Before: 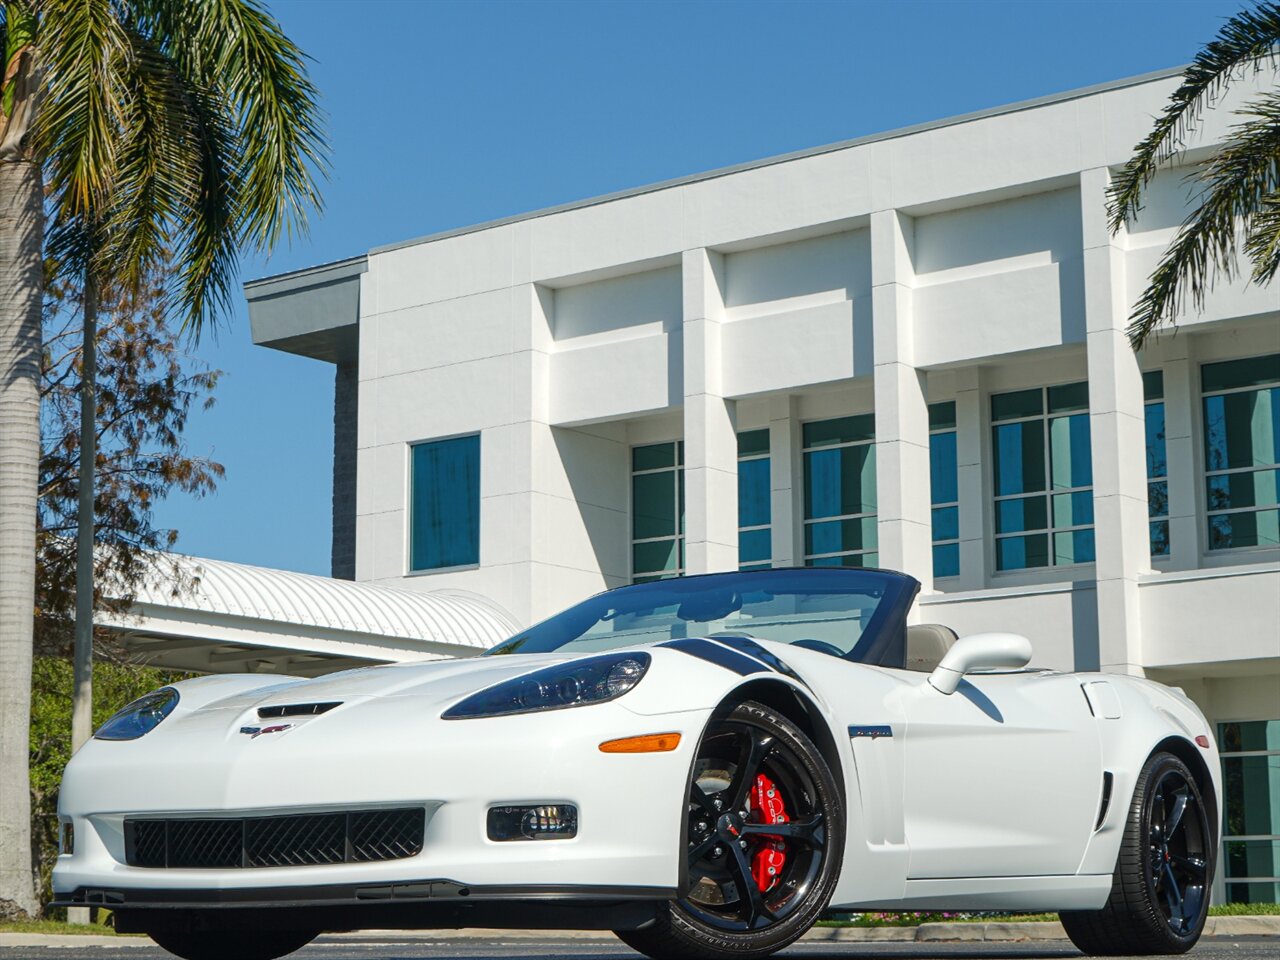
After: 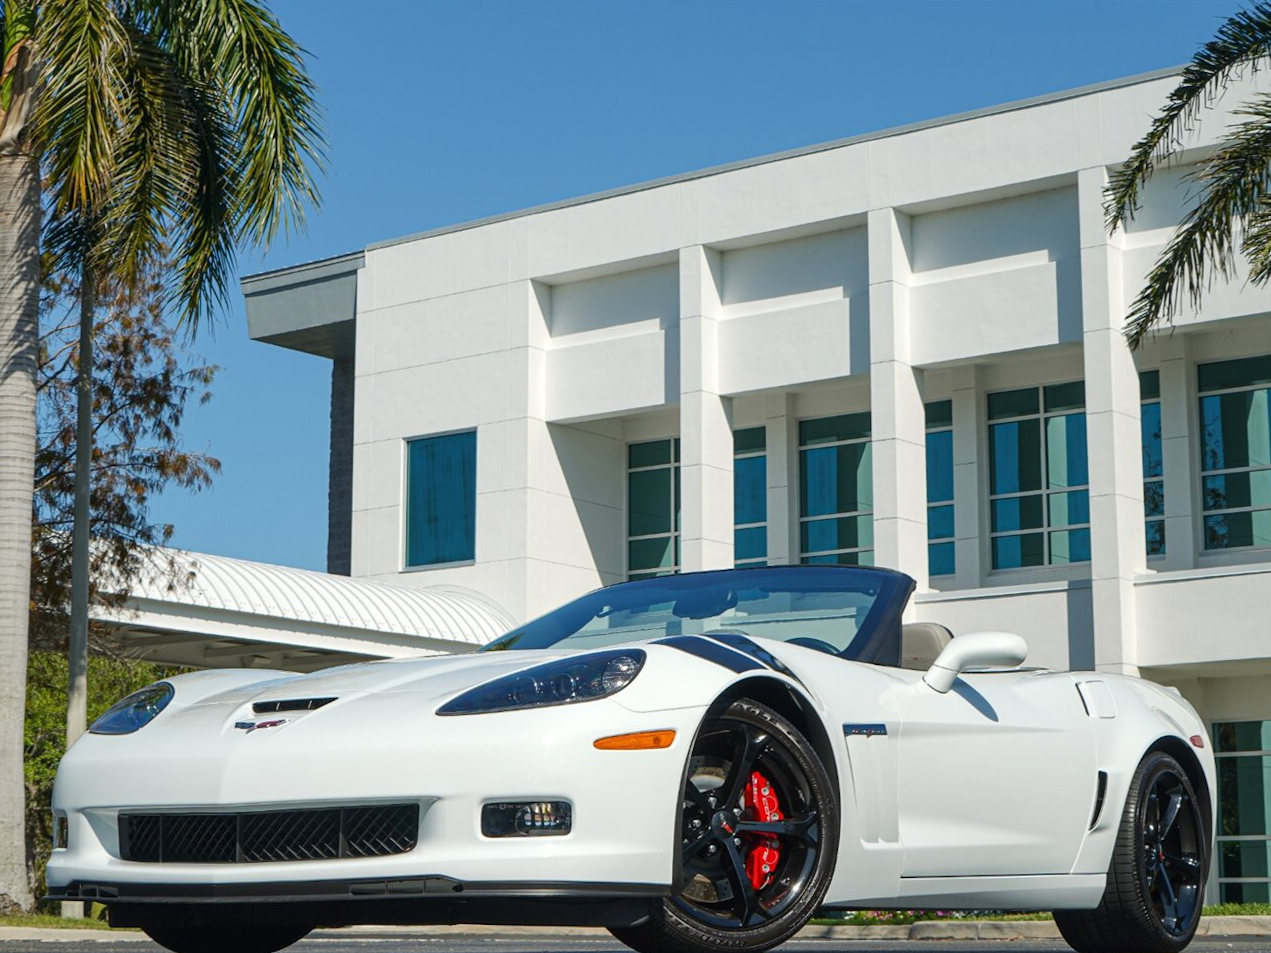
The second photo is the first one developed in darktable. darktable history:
crop and rotate: angle -0.29°
